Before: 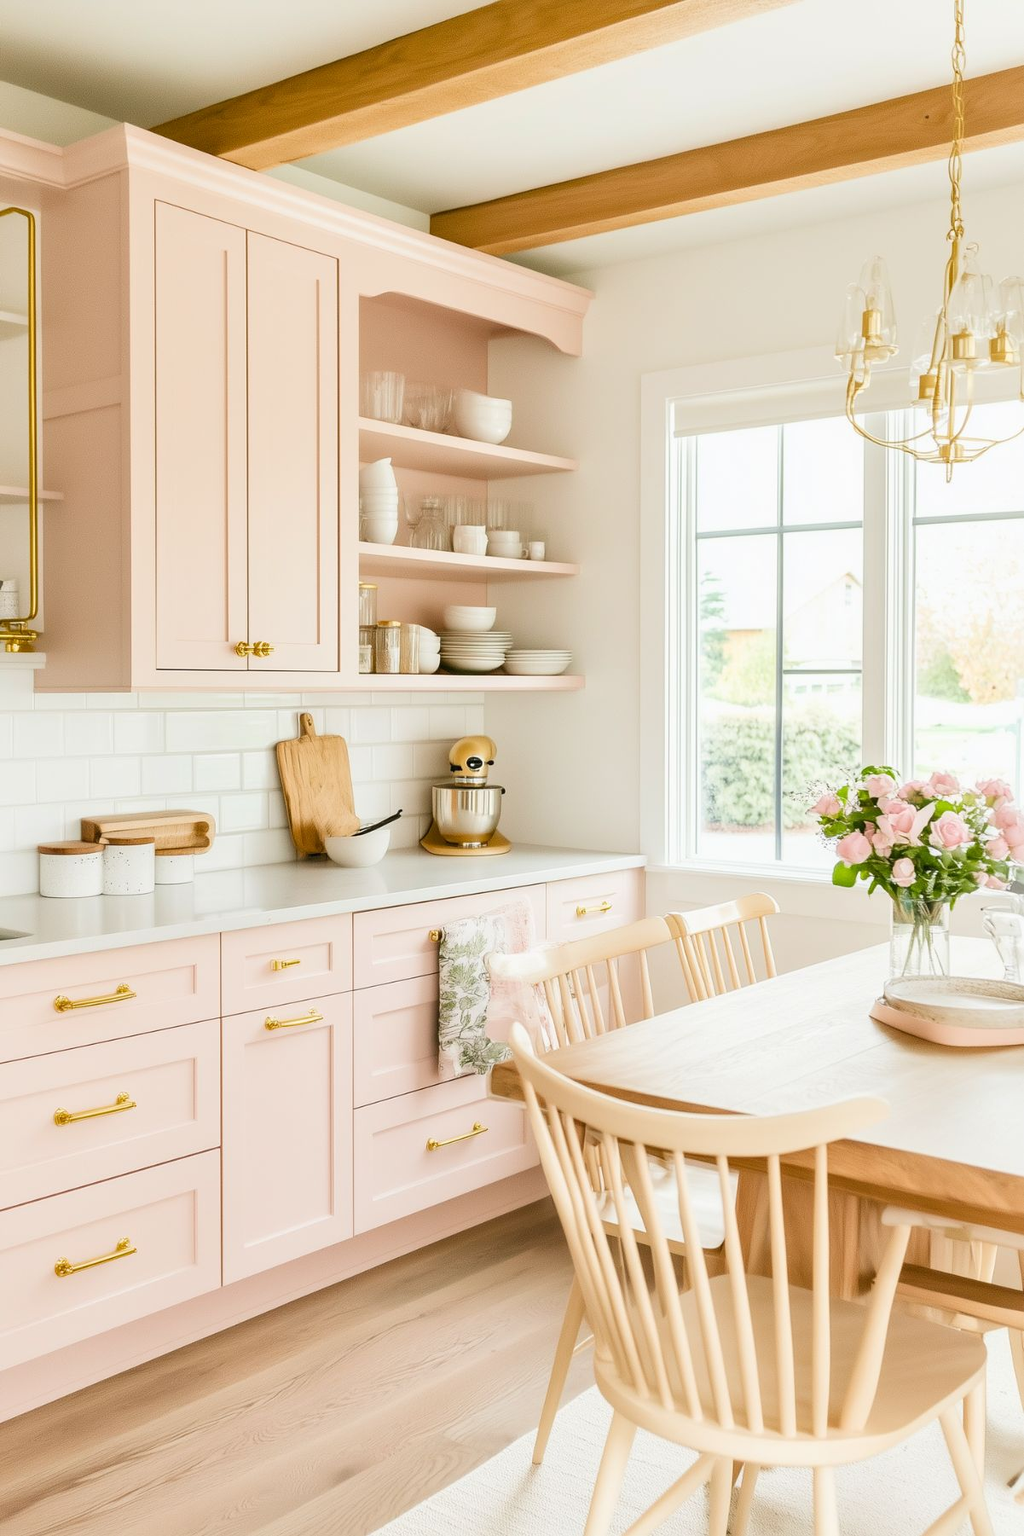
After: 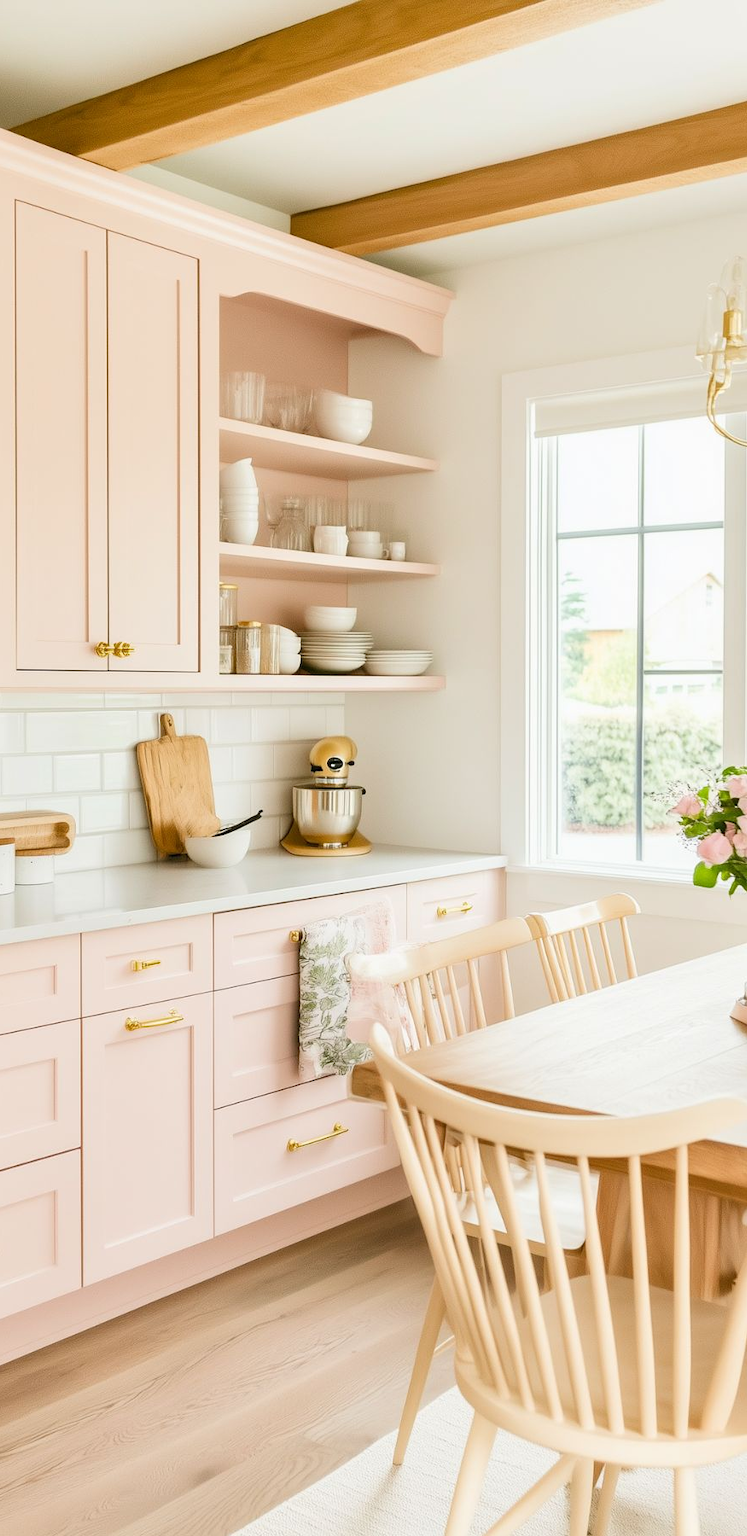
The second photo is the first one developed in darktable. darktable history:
crop: left 13.686%, right 13.337%
